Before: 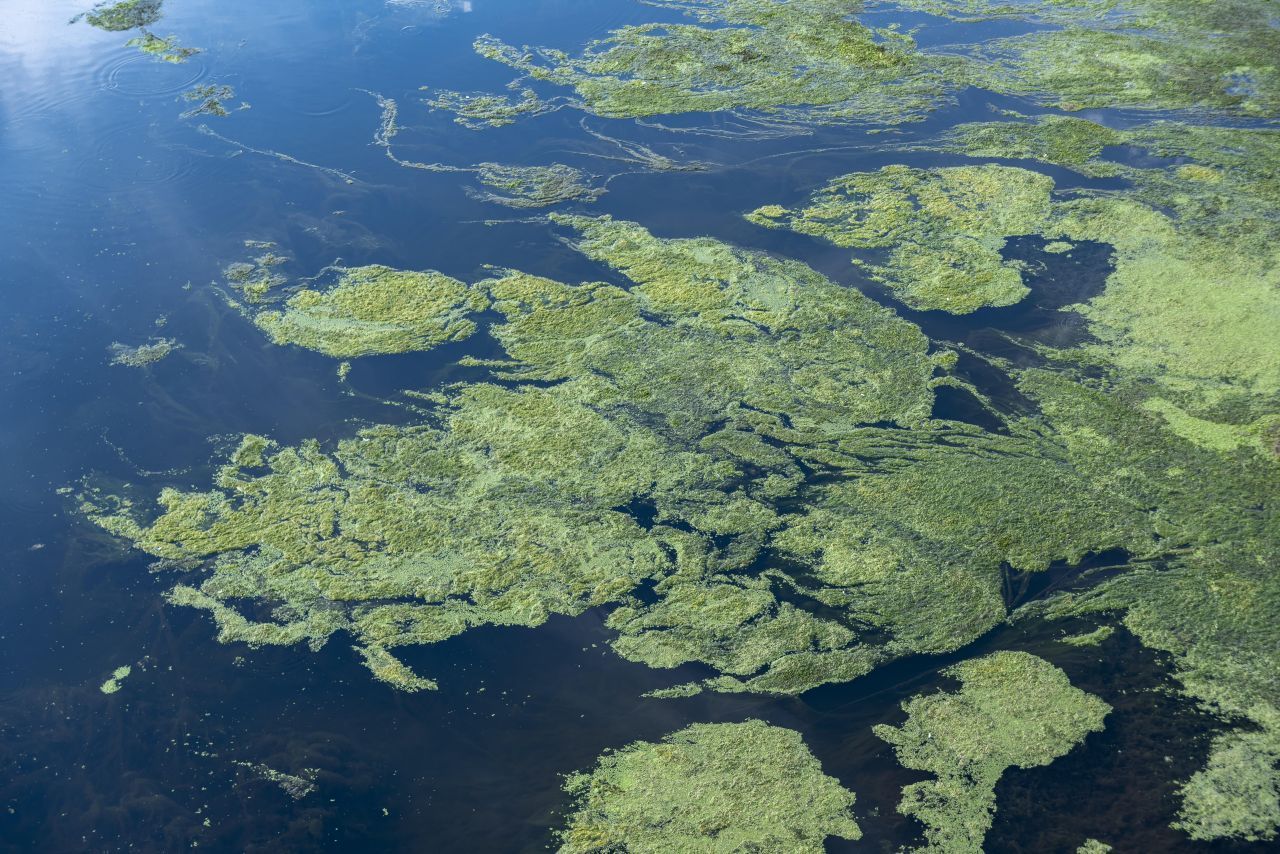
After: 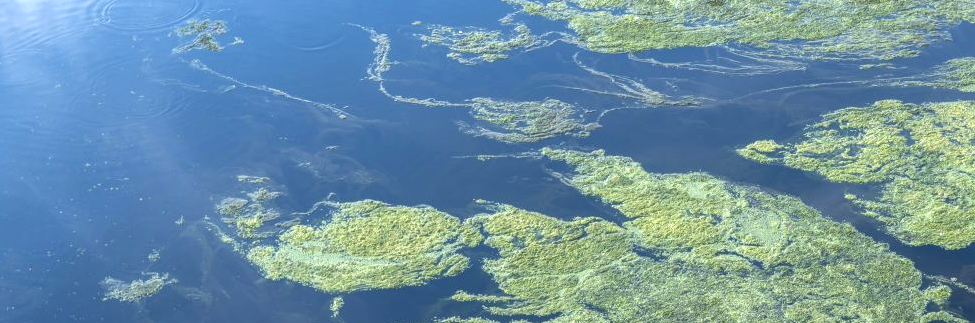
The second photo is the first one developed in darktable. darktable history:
local contrast: detail 114%
exposure: black level correction 0, exposure 0.499 EV, compensate highlight preservation false
crop: left 0.559%, top 7.644%, right 23.222%, bottom 54.489%
haze removal: strength -0.1, compatibility mode true, adaptive false
